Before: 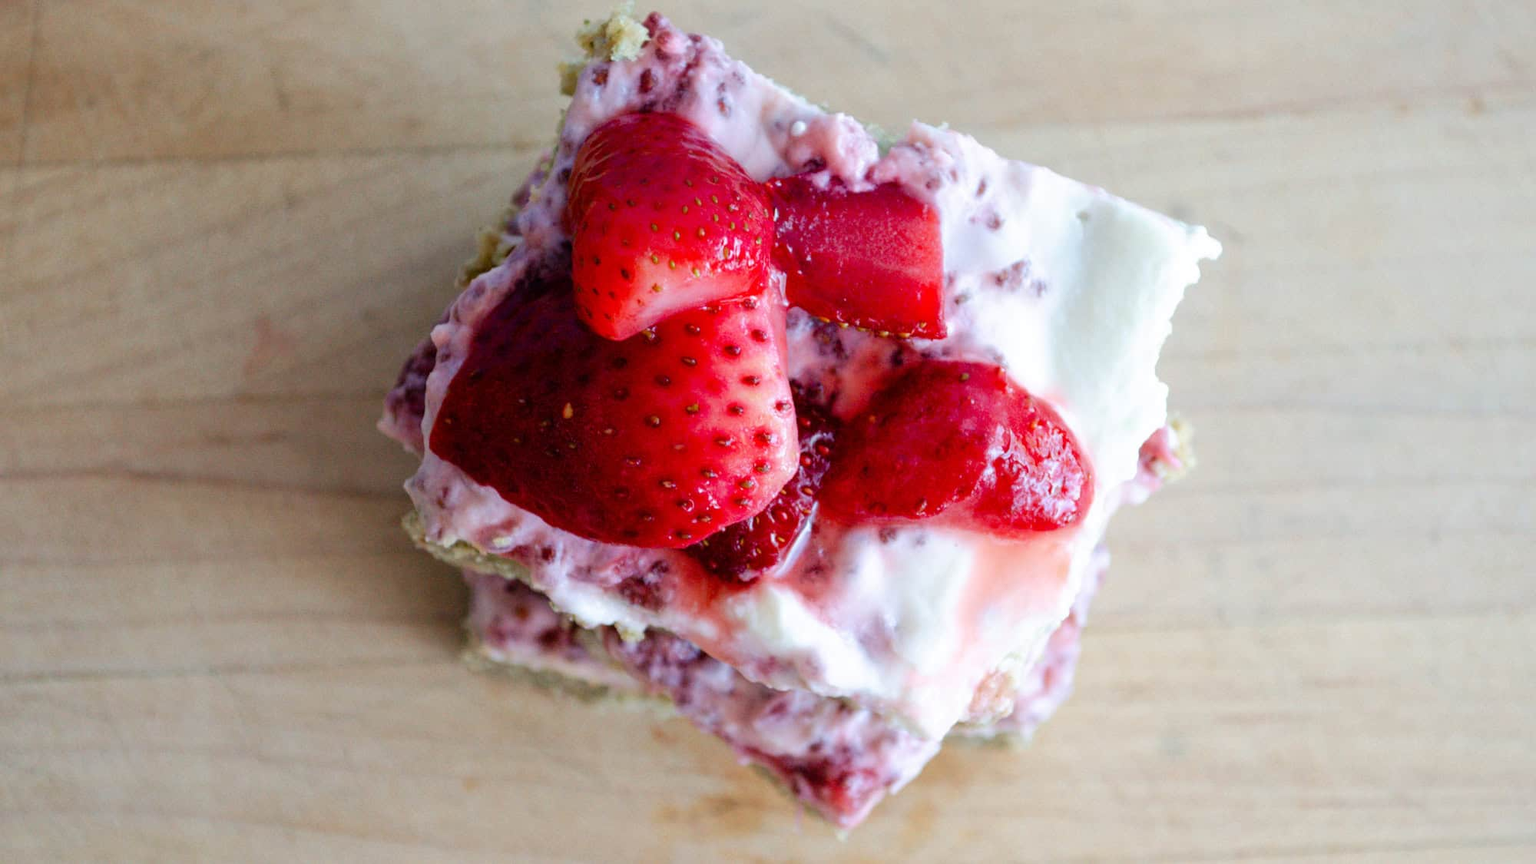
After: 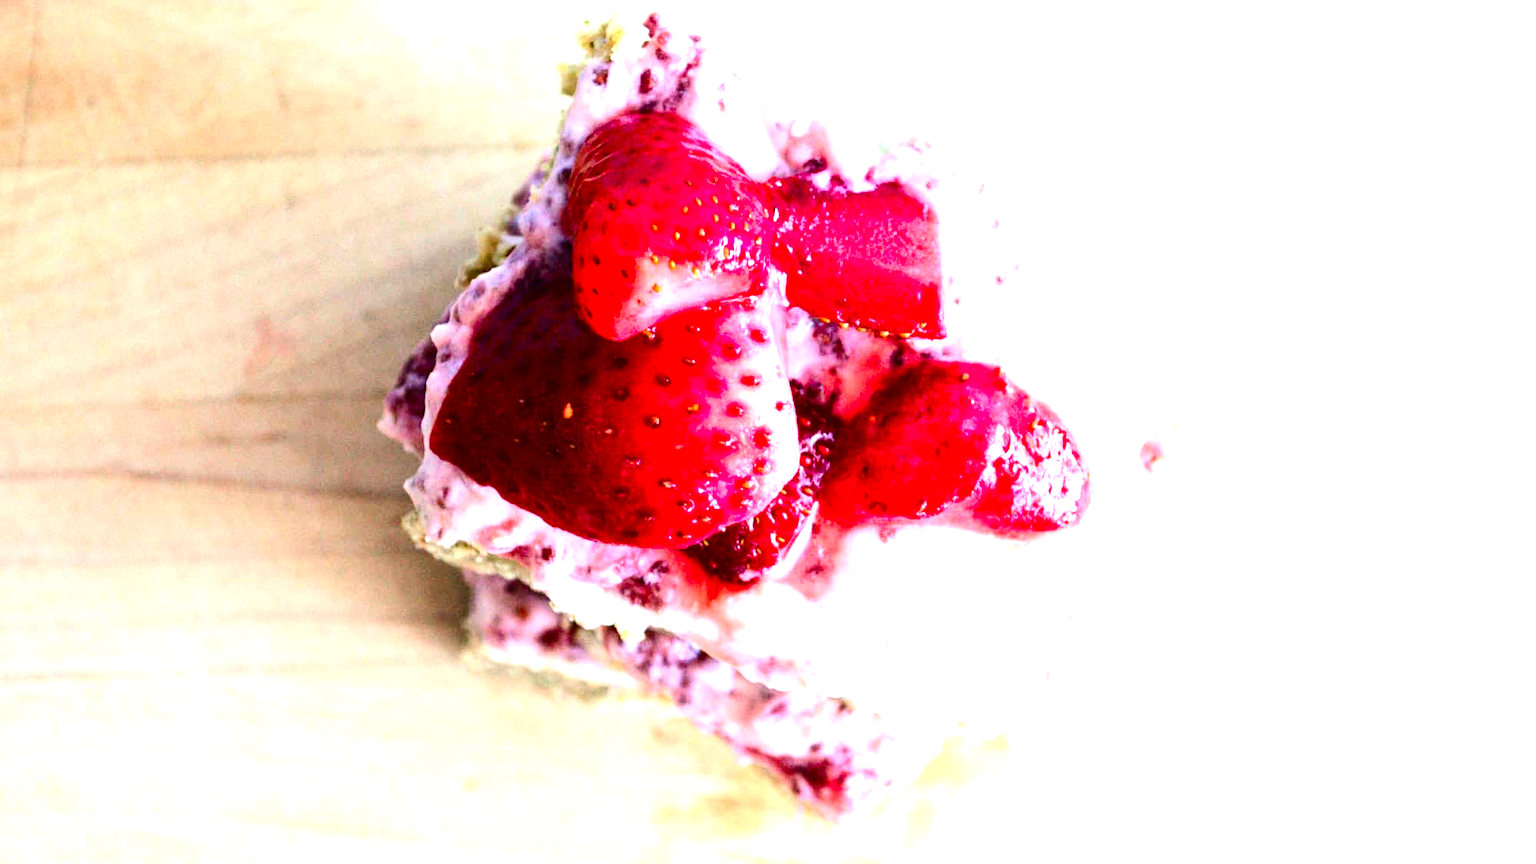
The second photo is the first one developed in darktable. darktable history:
contrast brightness saturation: contrast 0.203, brightness -0.104, saturation 0.1
exposure: black level correction 0, exposure 1.738 EV, compensate highlight preservation false
